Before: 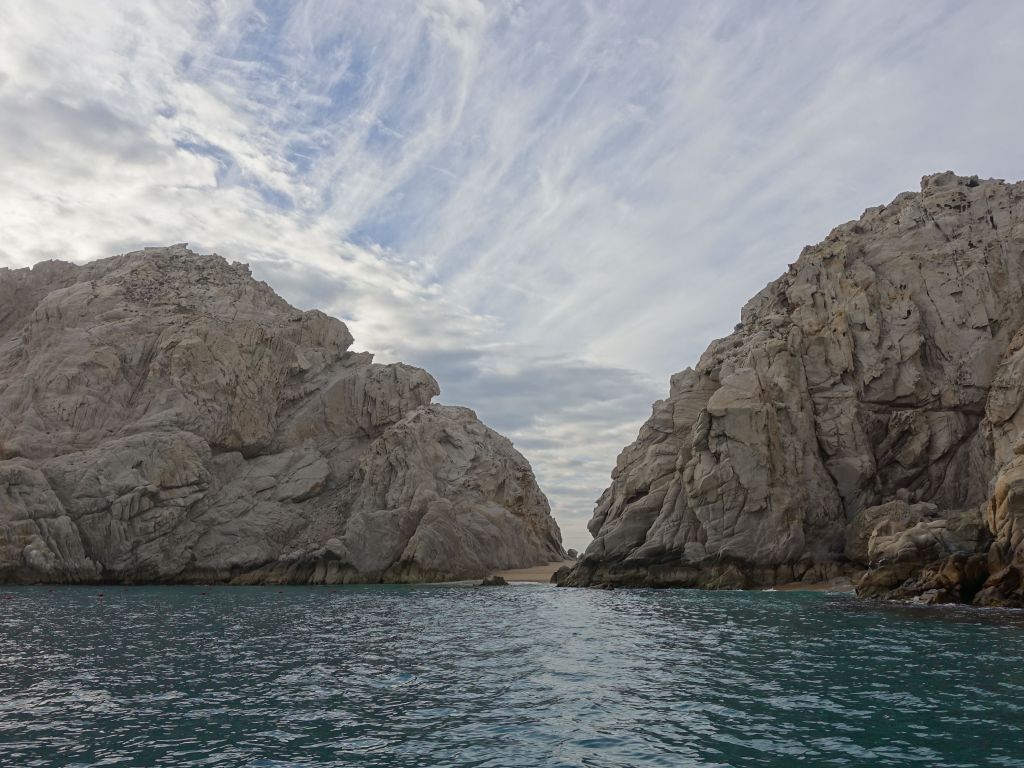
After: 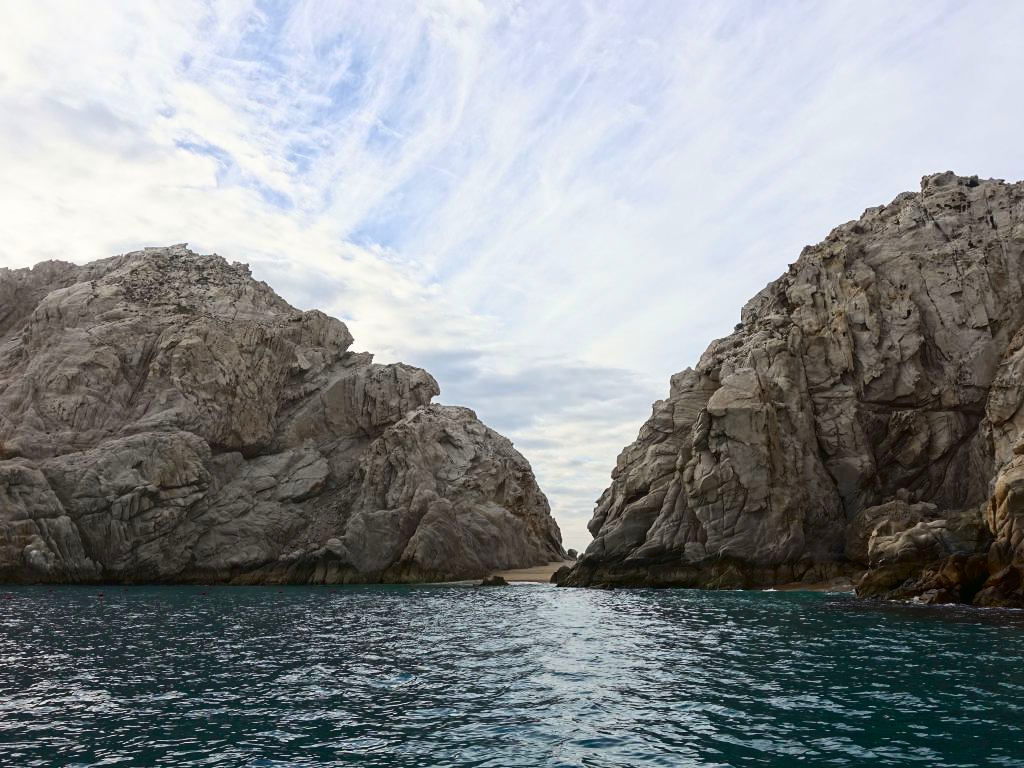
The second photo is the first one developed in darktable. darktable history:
contrast brightness saturation: contrast 0.405, brightness 0.111, saturation 0.211
